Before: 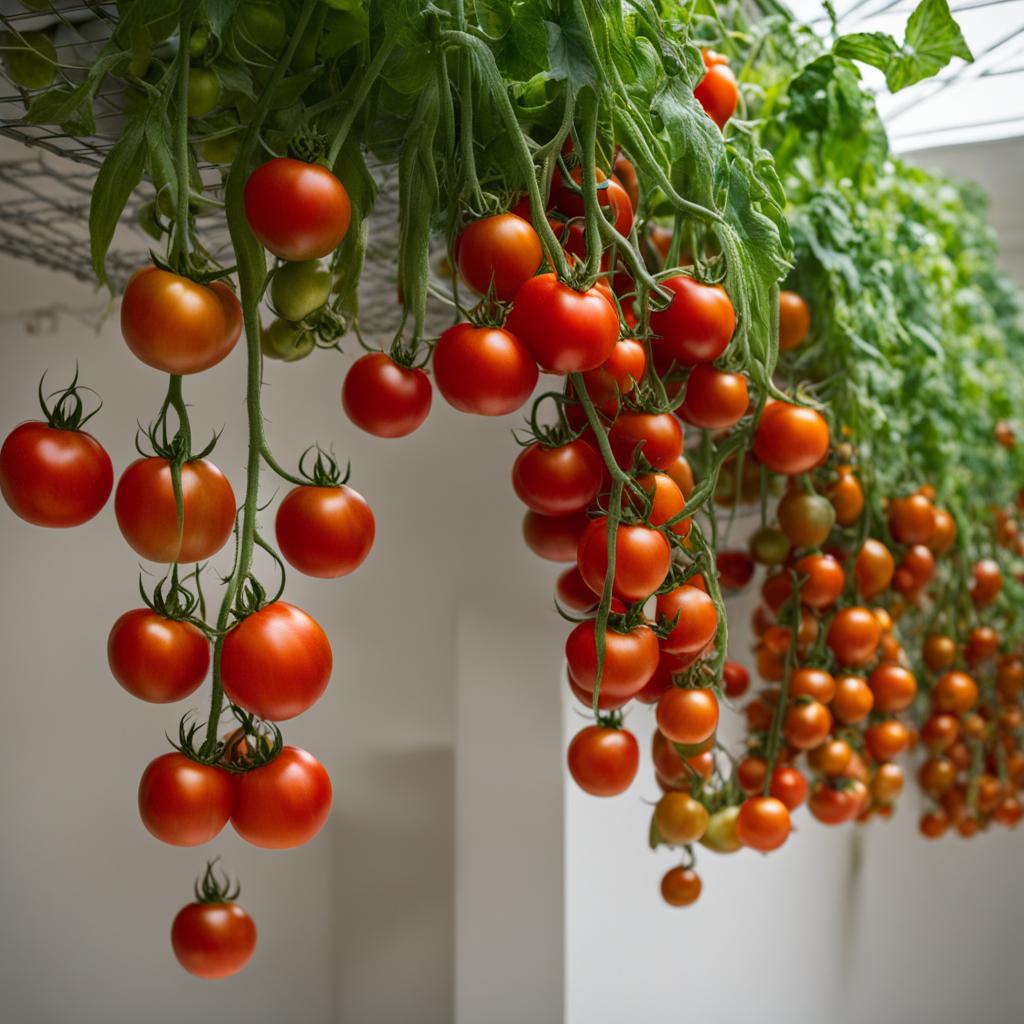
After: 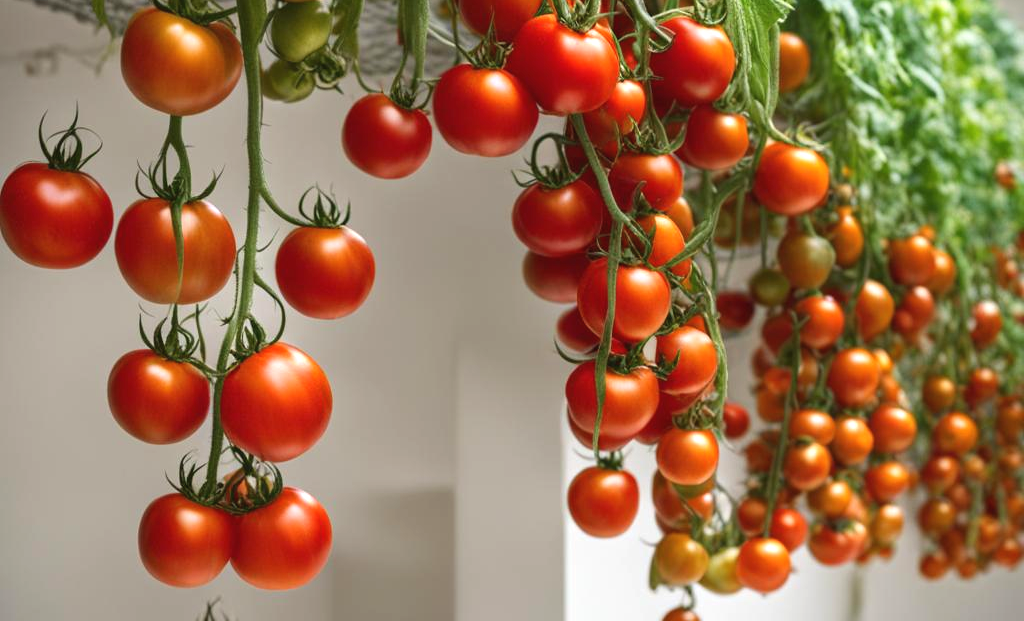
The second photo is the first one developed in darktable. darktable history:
exposure: black level correction -0.002, exposure 0.54 EV, compensate highlight preservation false
crop and rotate: top 25.357%, bottom 13.942%
